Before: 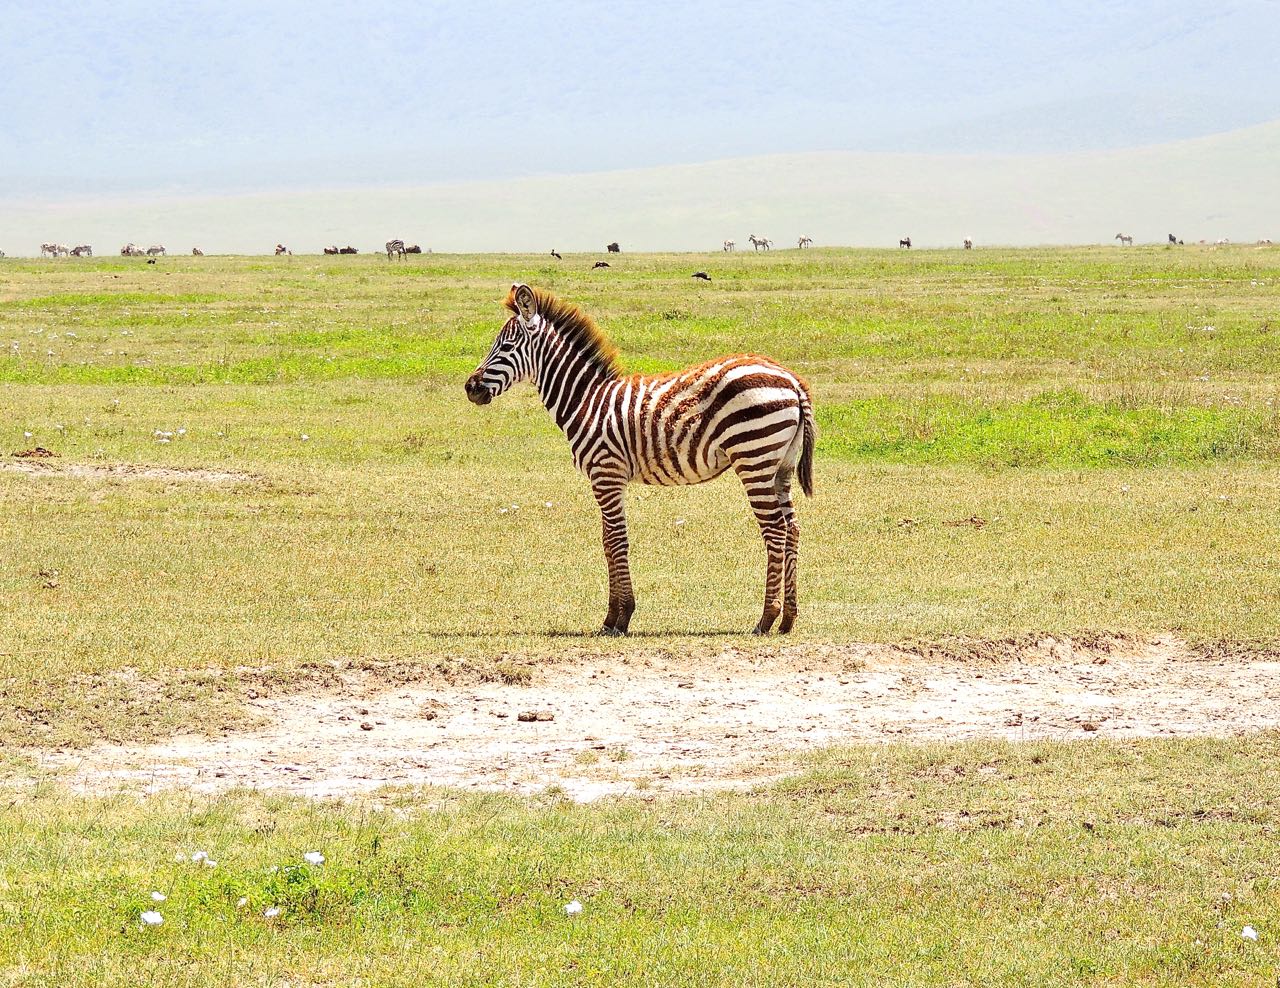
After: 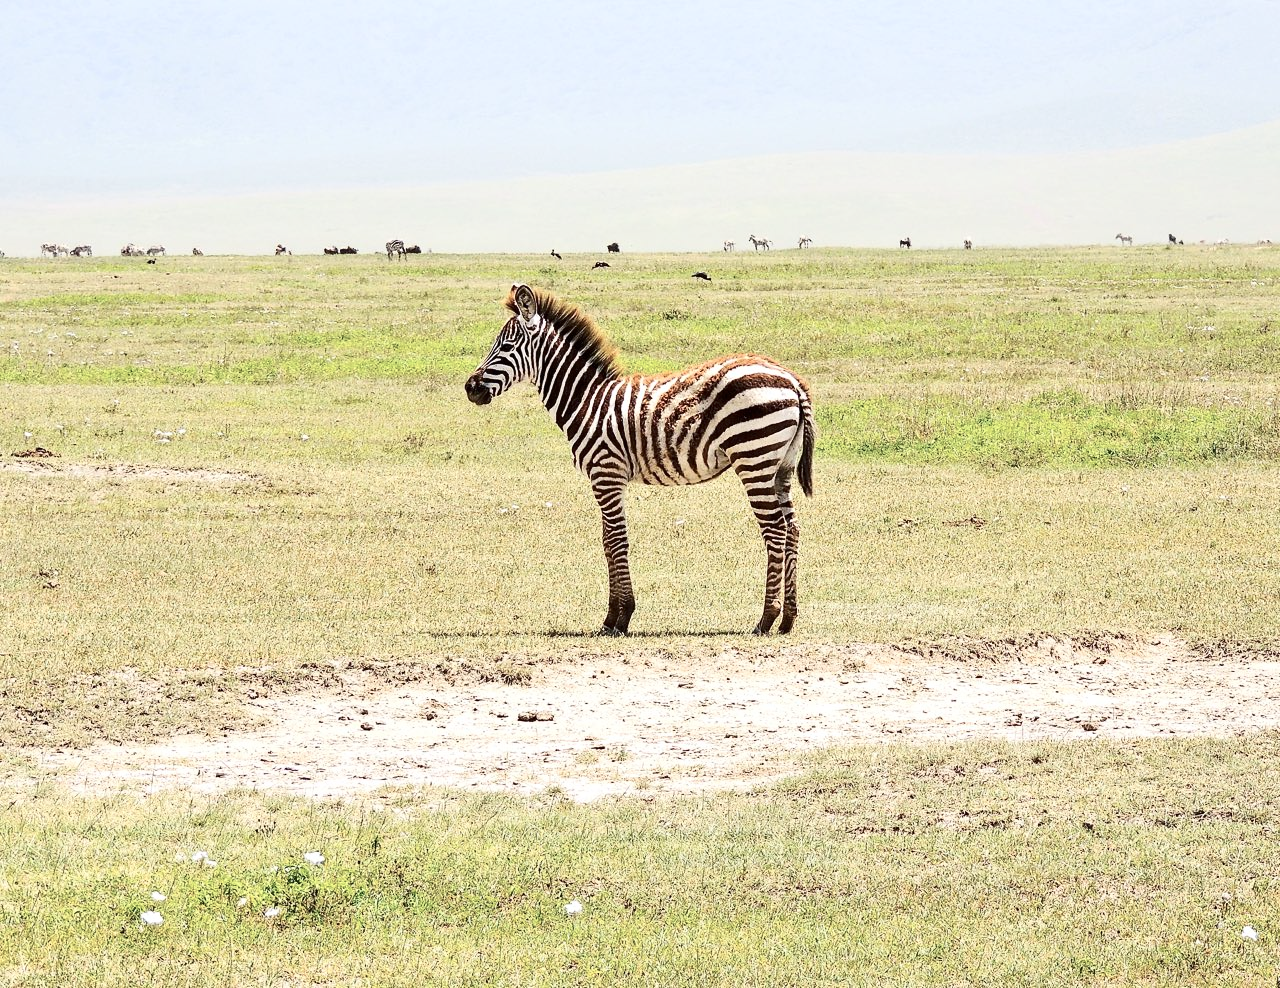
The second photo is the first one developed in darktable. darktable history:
contrast brightness saturation: contrast 0.247, saturation -0.313
